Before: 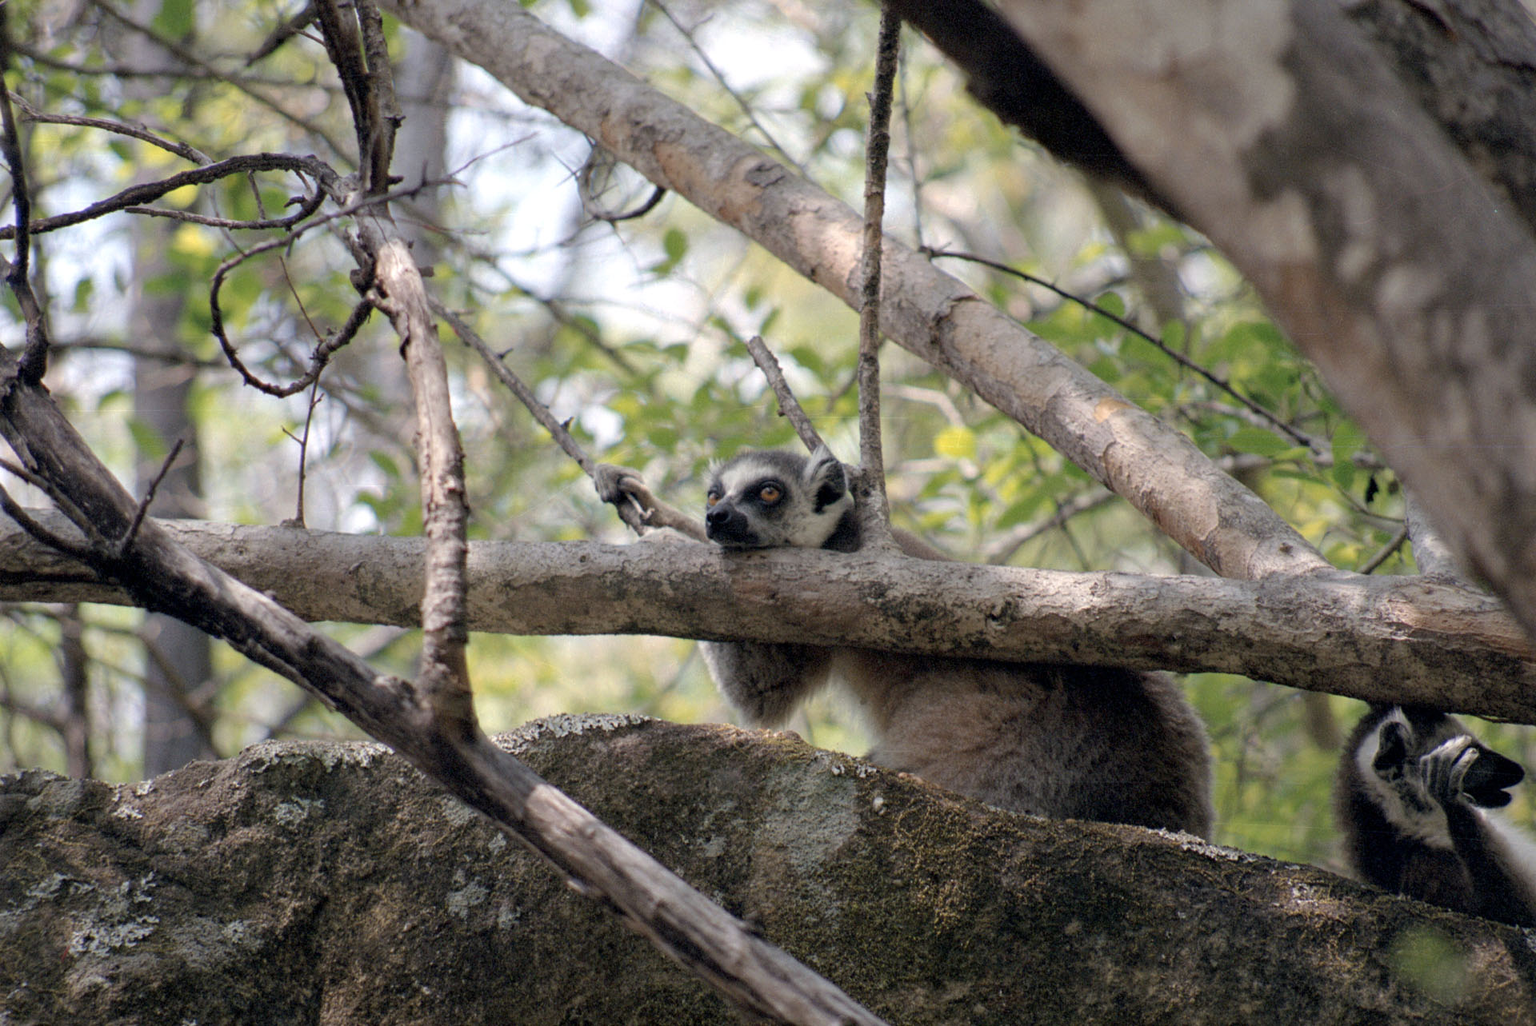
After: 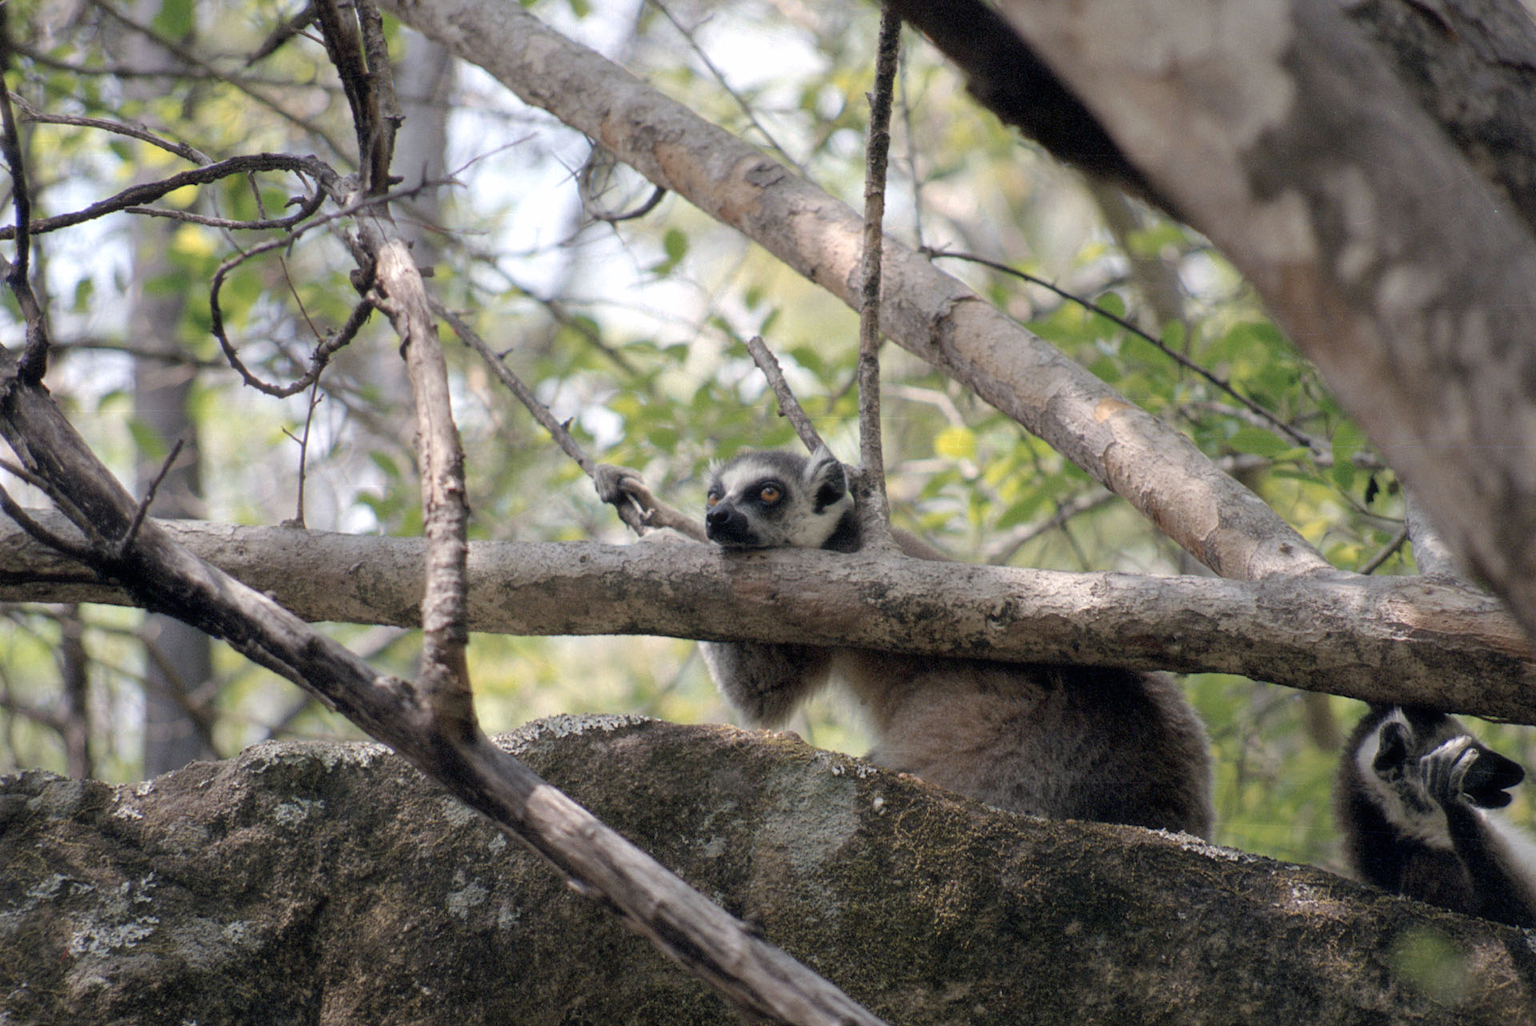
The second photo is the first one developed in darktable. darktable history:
haze removal: strength -0.1, compatibility mode true, adaptive false
